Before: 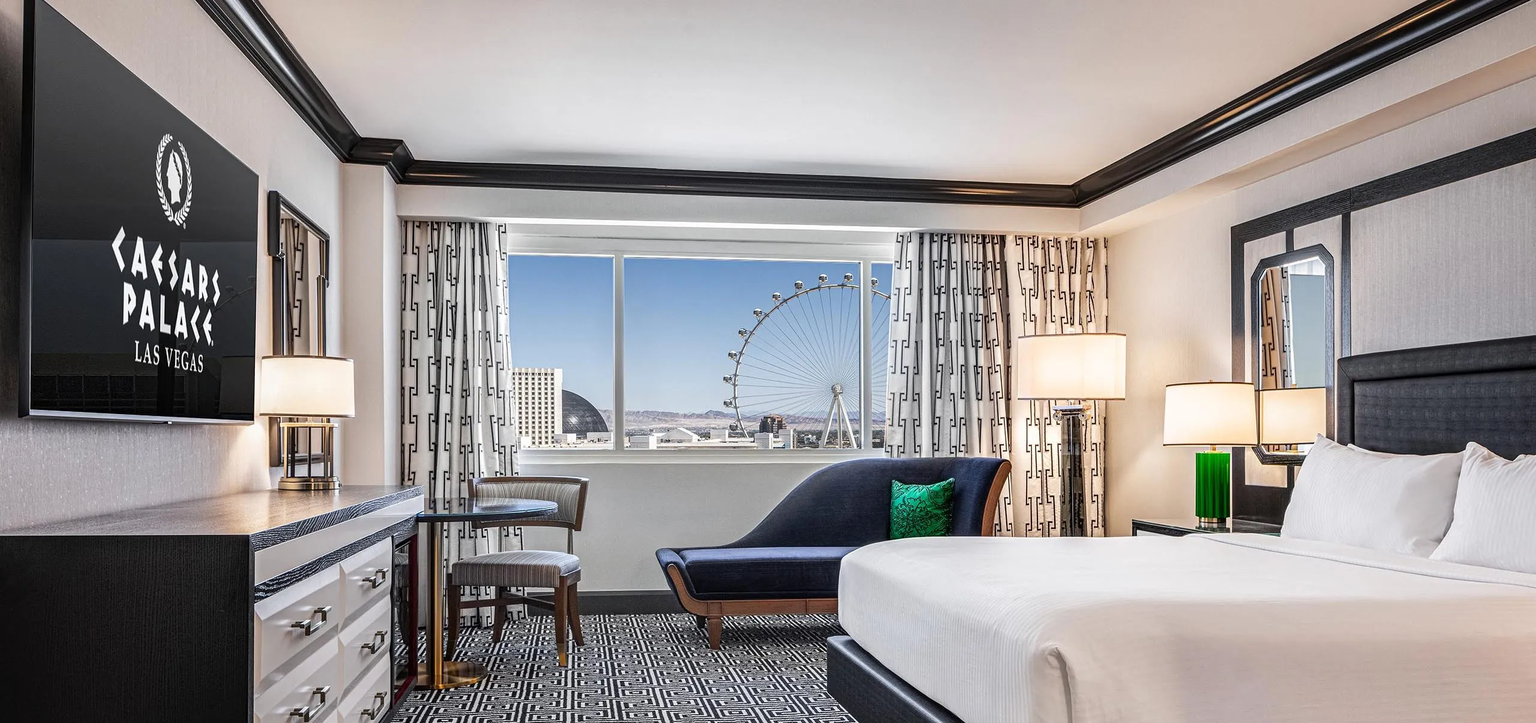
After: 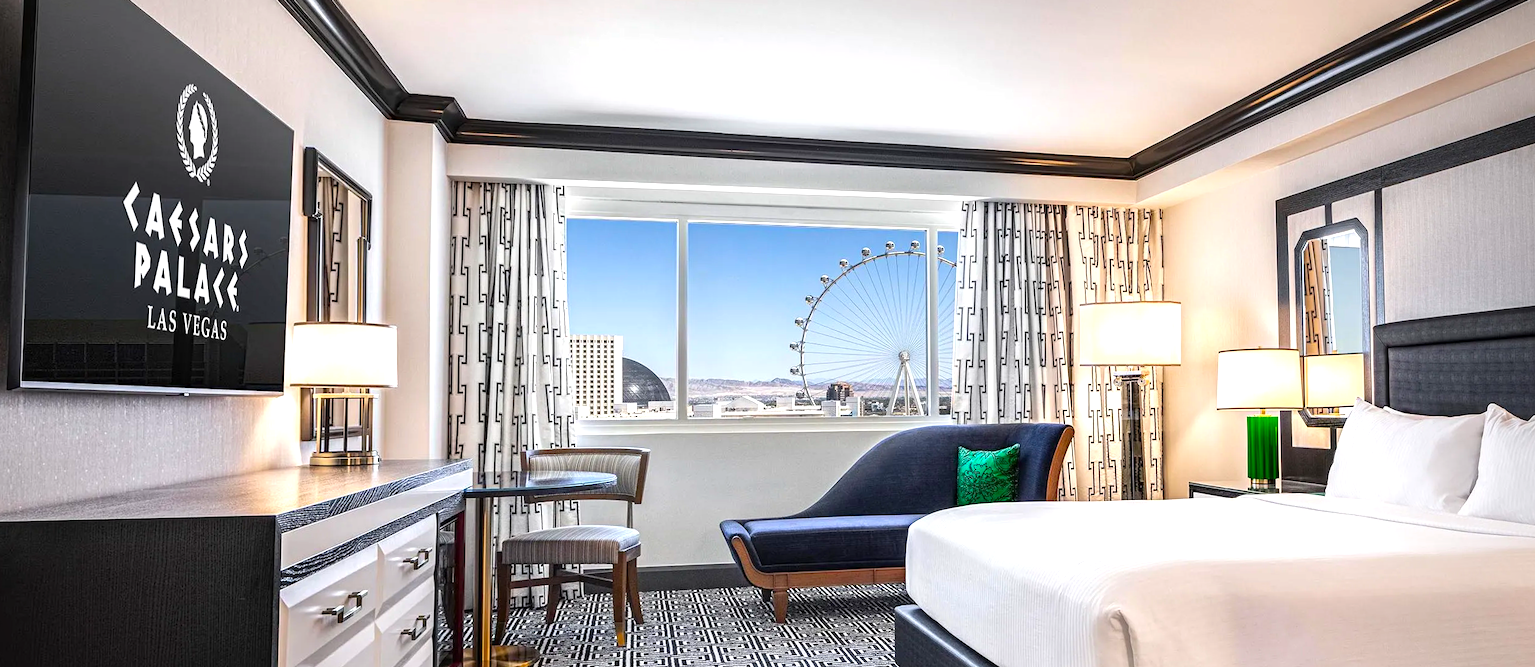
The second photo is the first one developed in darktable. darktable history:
exposure: exposure 0.507 EV, compensate highlight preservation false
rotate and perspective: rotation -0.013°, lens shift (vertical) -0.027, lens shift (horizontal) 0.178, crop left 0.016, crop right 0.989, crop top 0.082, crop bottom 0.918
color balance rgb: perceptual saturation grading › global saturation 20%, global vibrance 20%
vignetting: fall-off radius 60.92%
